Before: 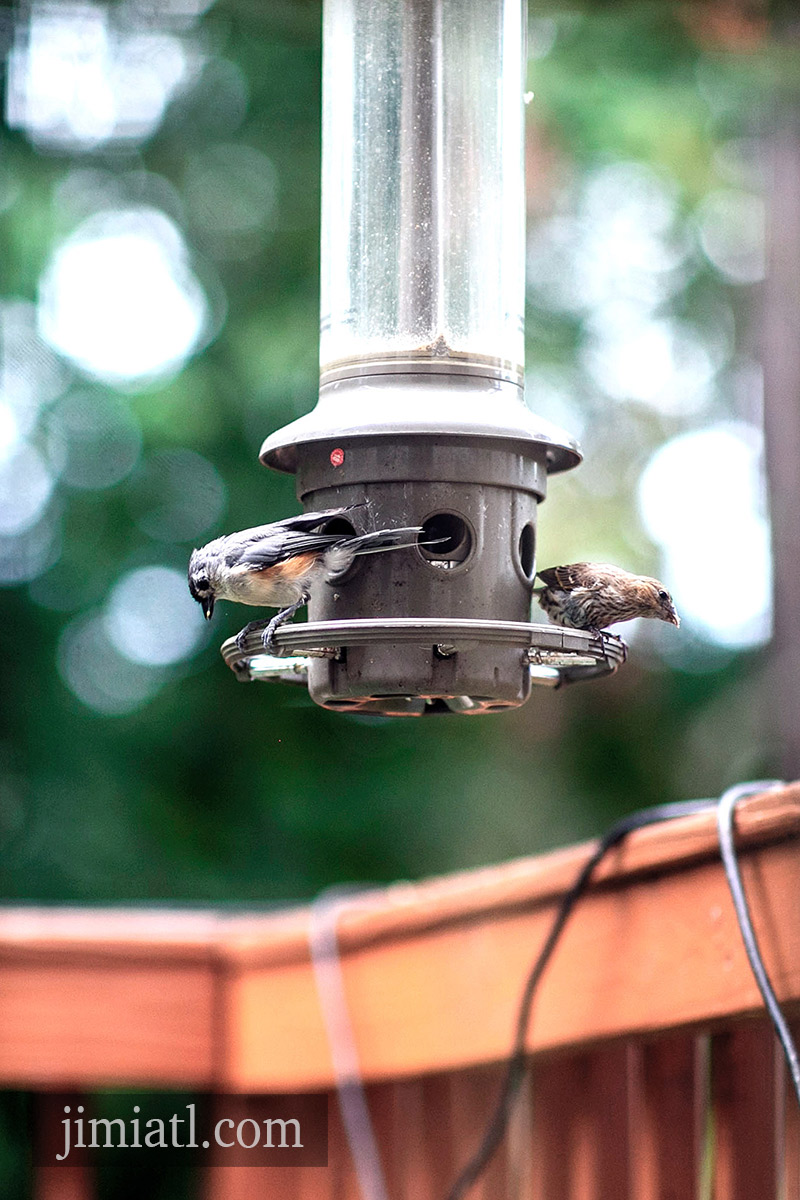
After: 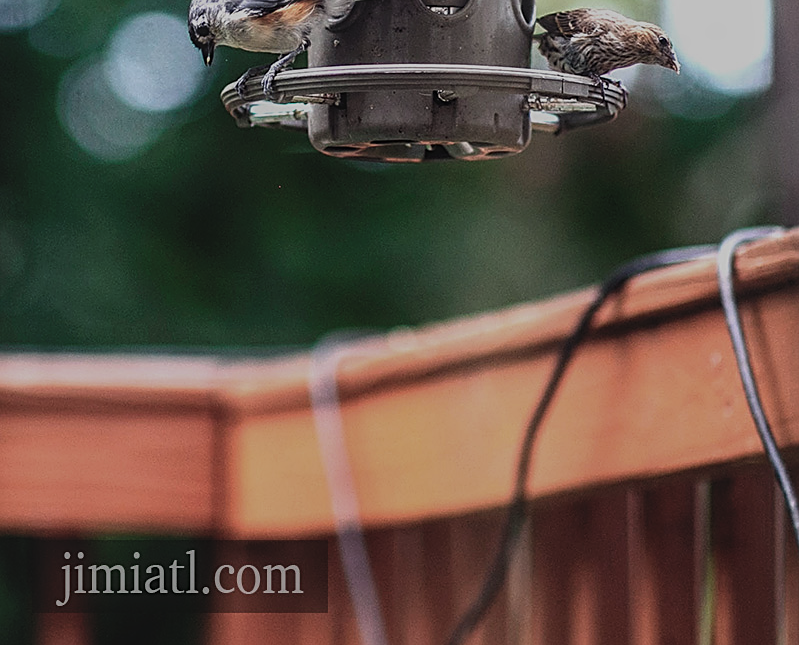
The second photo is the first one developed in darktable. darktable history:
sharpen: on, module defaults
exposure: black level correction -0.016, exposure -1.018 EV, compensate highlight preservation false
local contrast: on, module defaults
crop and rotate: top 46.237%
